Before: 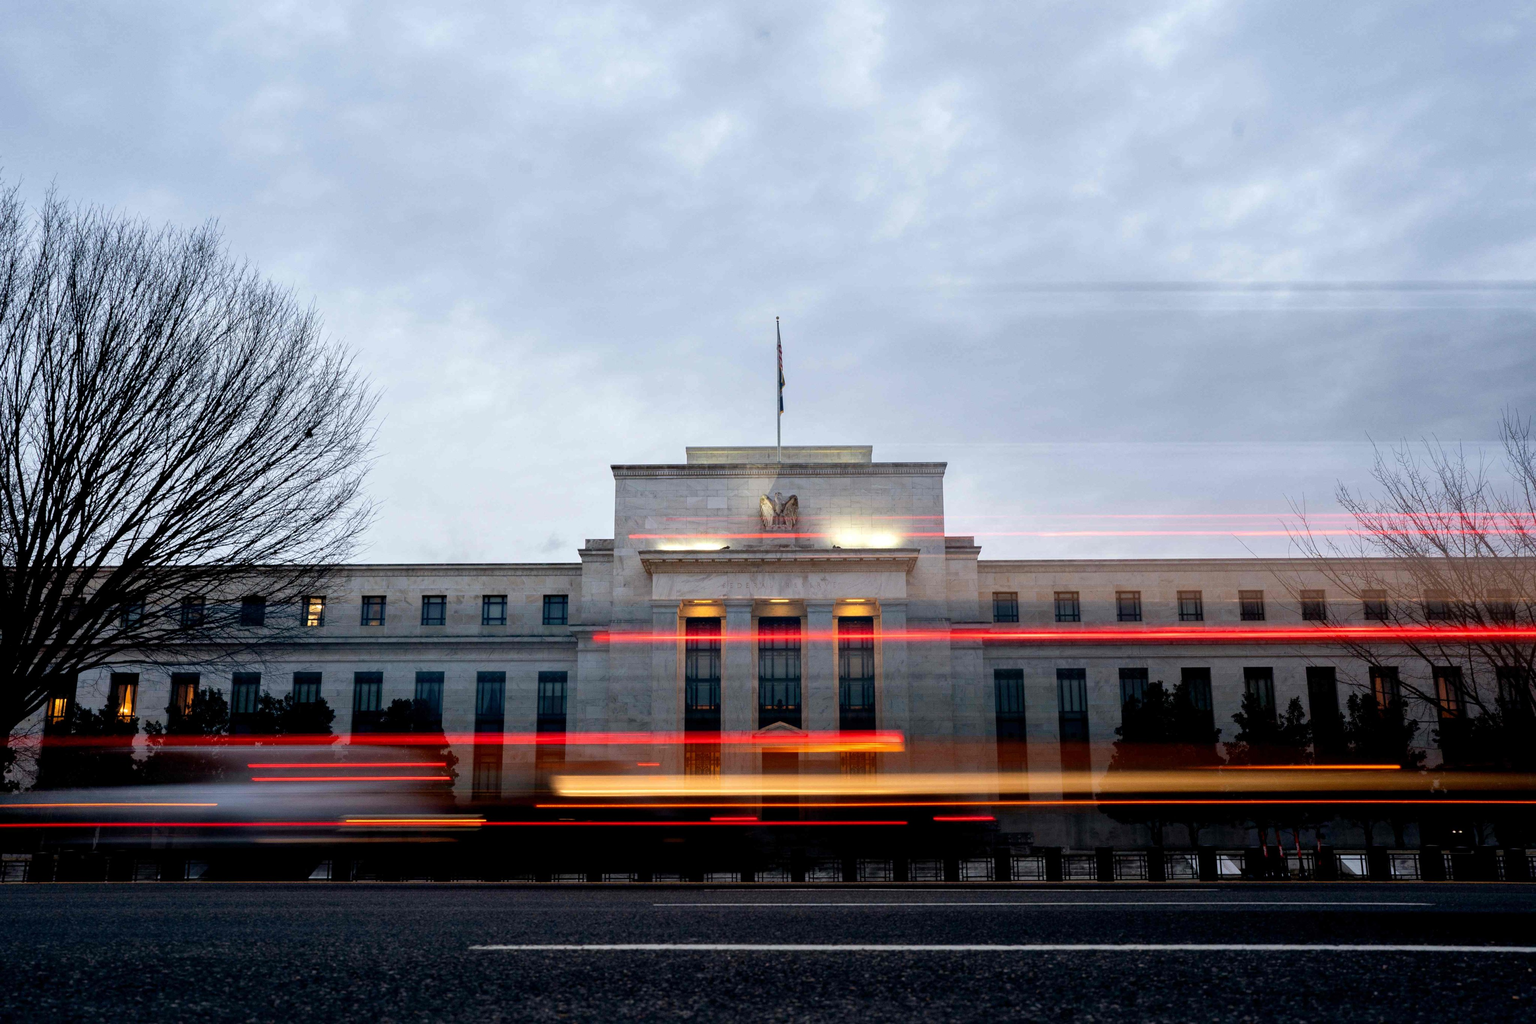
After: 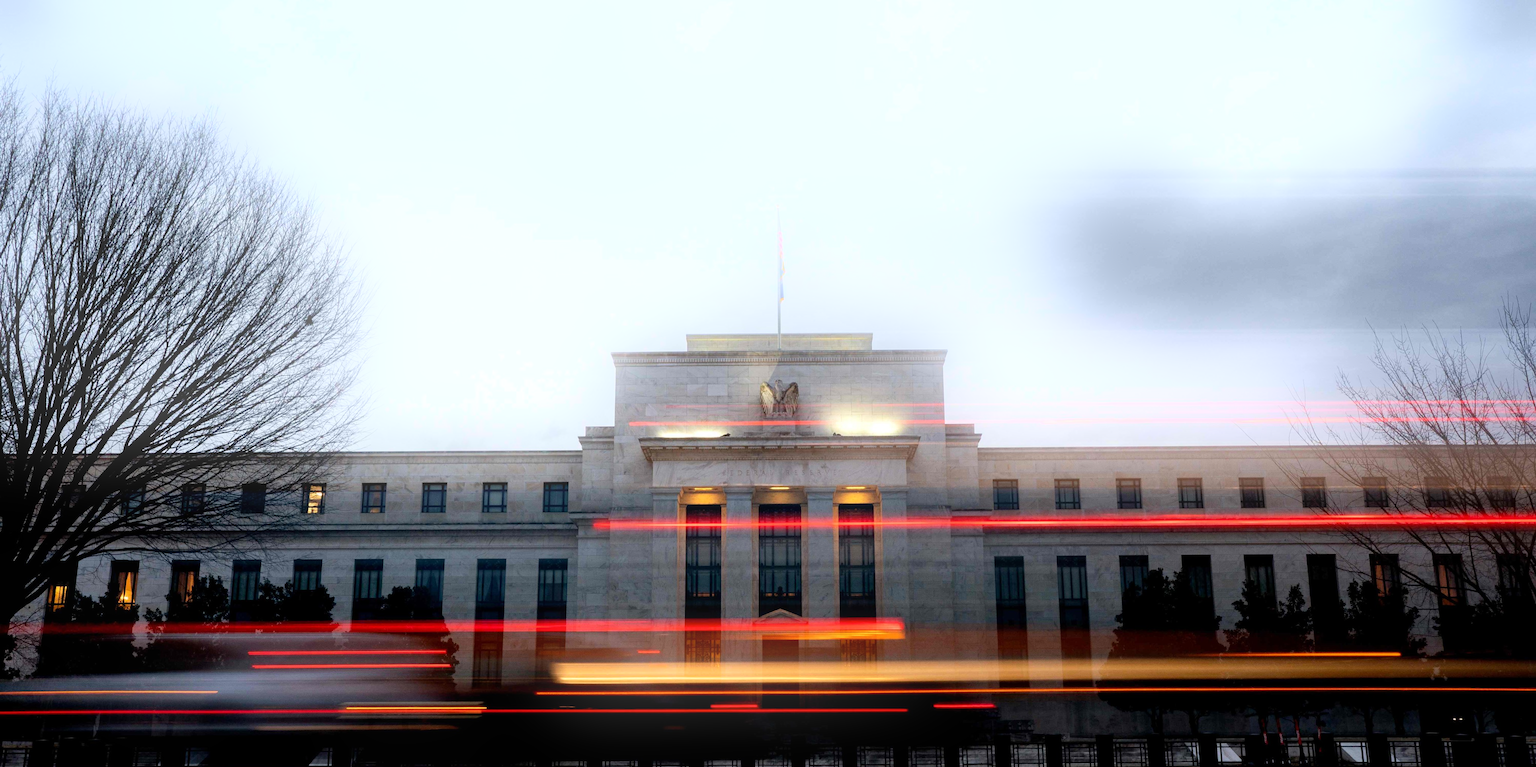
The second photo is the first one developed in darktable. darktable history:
bloom: on, module defaults
exposure: compensate highlight preservation false
crop: top 11.038%, bottom 13.962%
